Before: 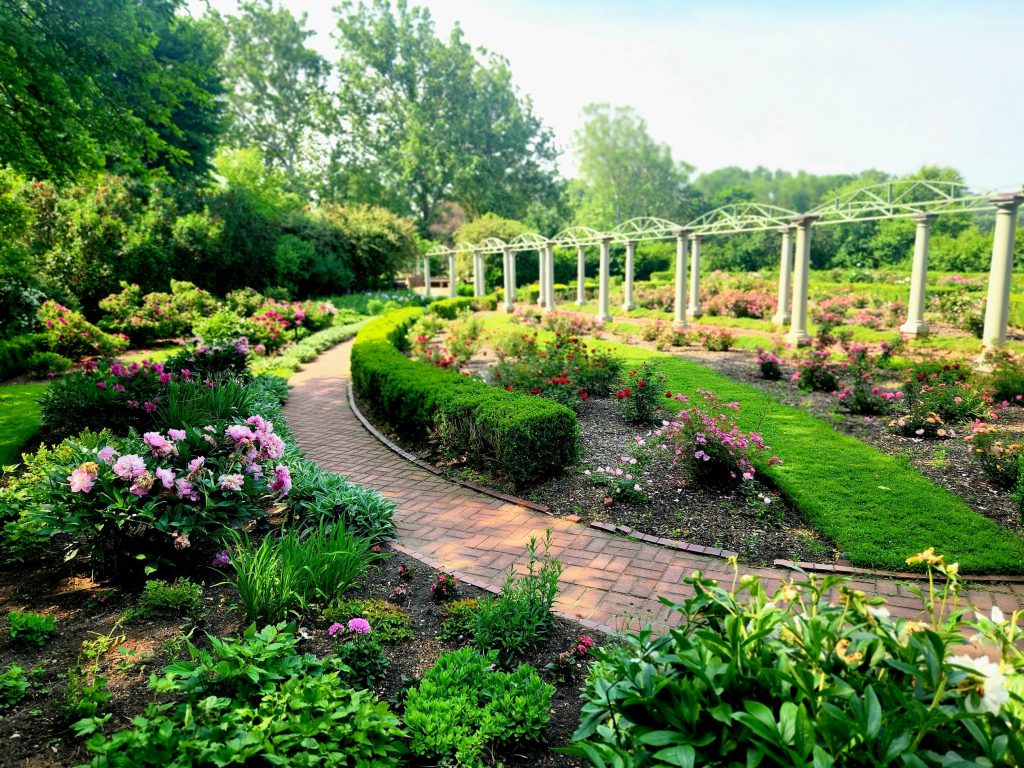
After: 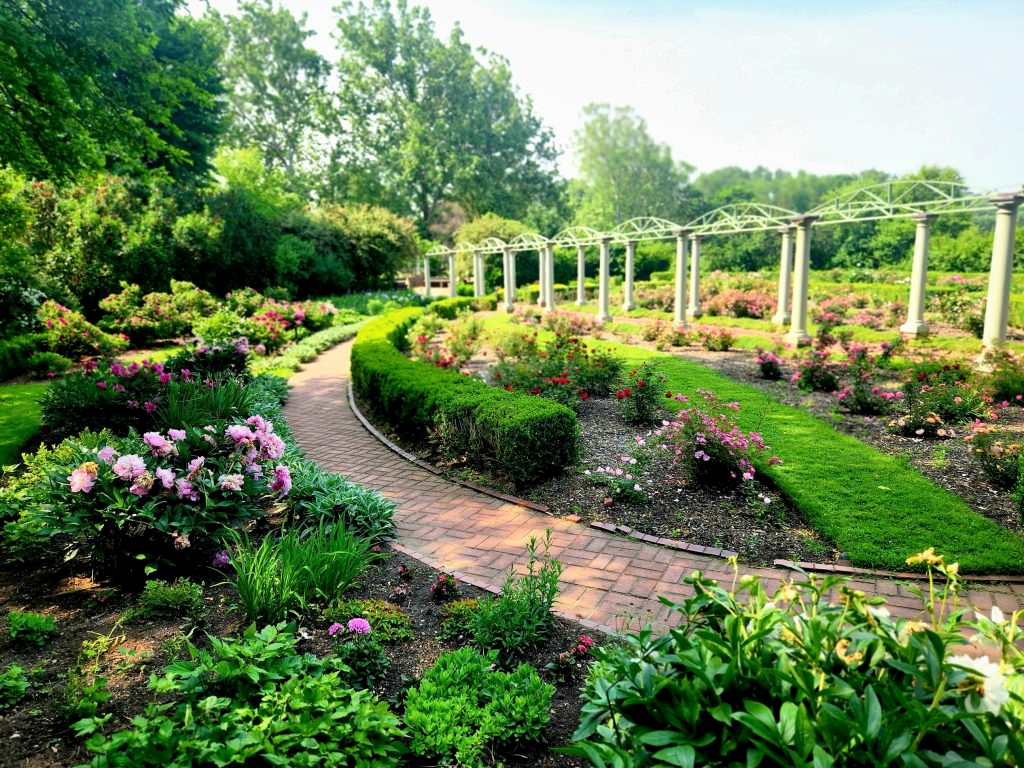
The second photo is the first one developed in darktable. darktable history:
local contrast: mode bilateral grid, contrast 19, coarseness 50, detail 119%, midtone range 0.2
